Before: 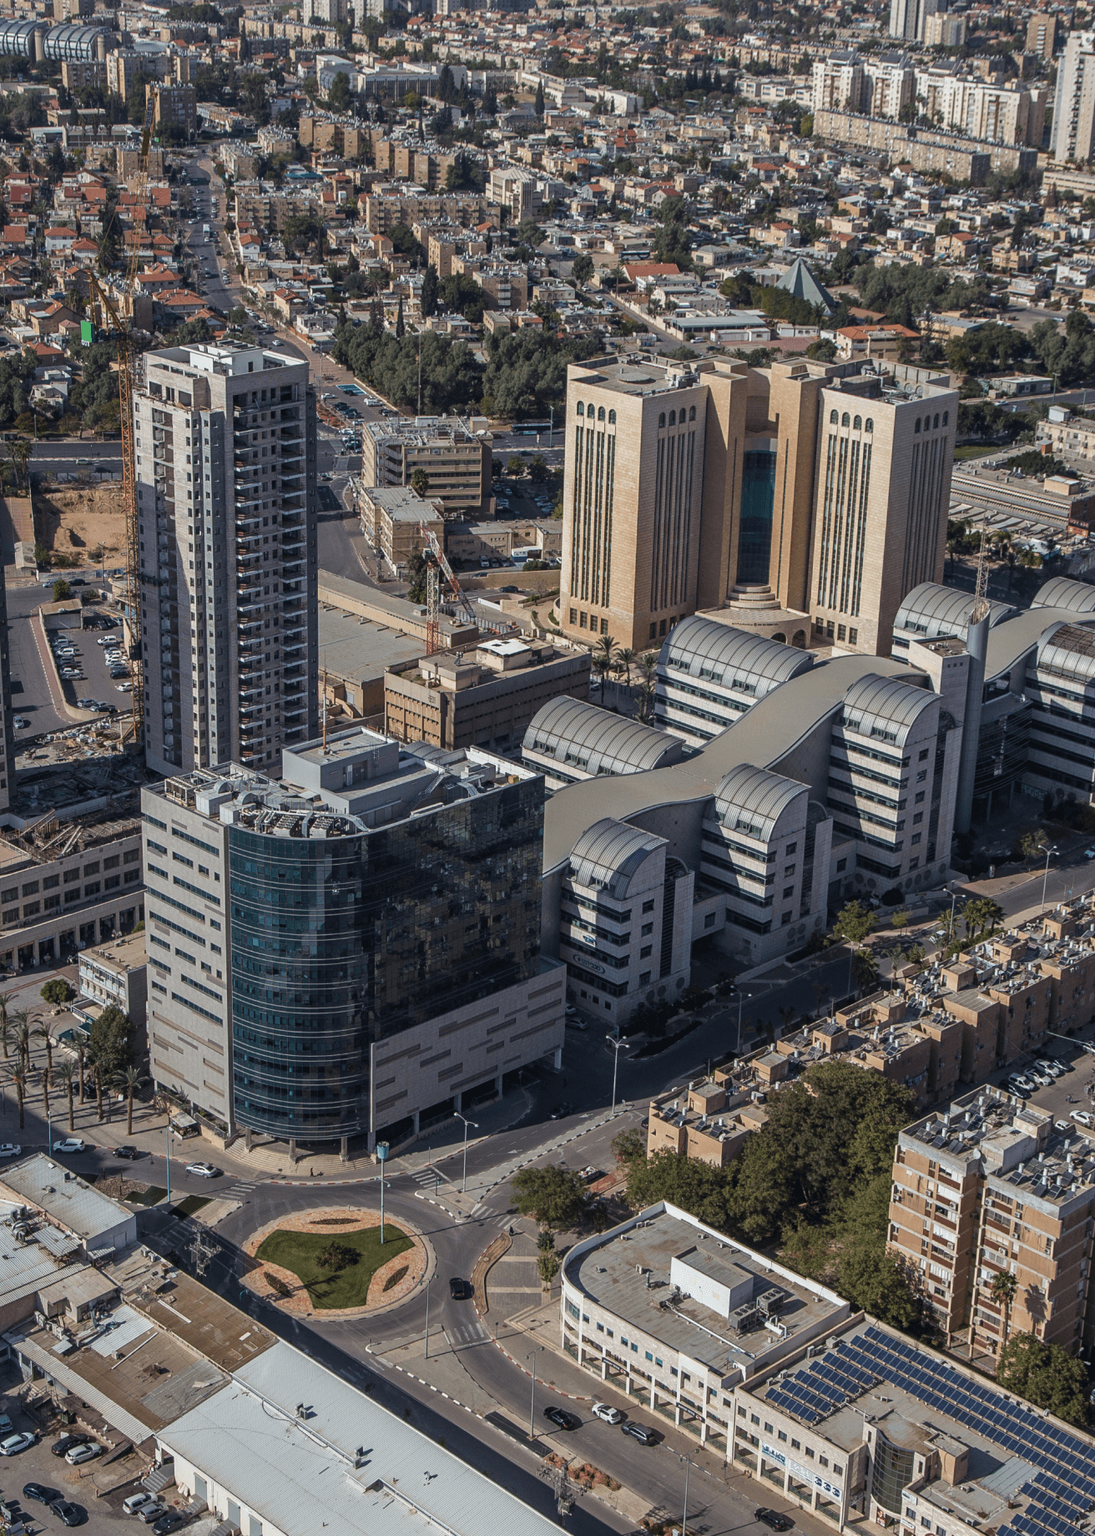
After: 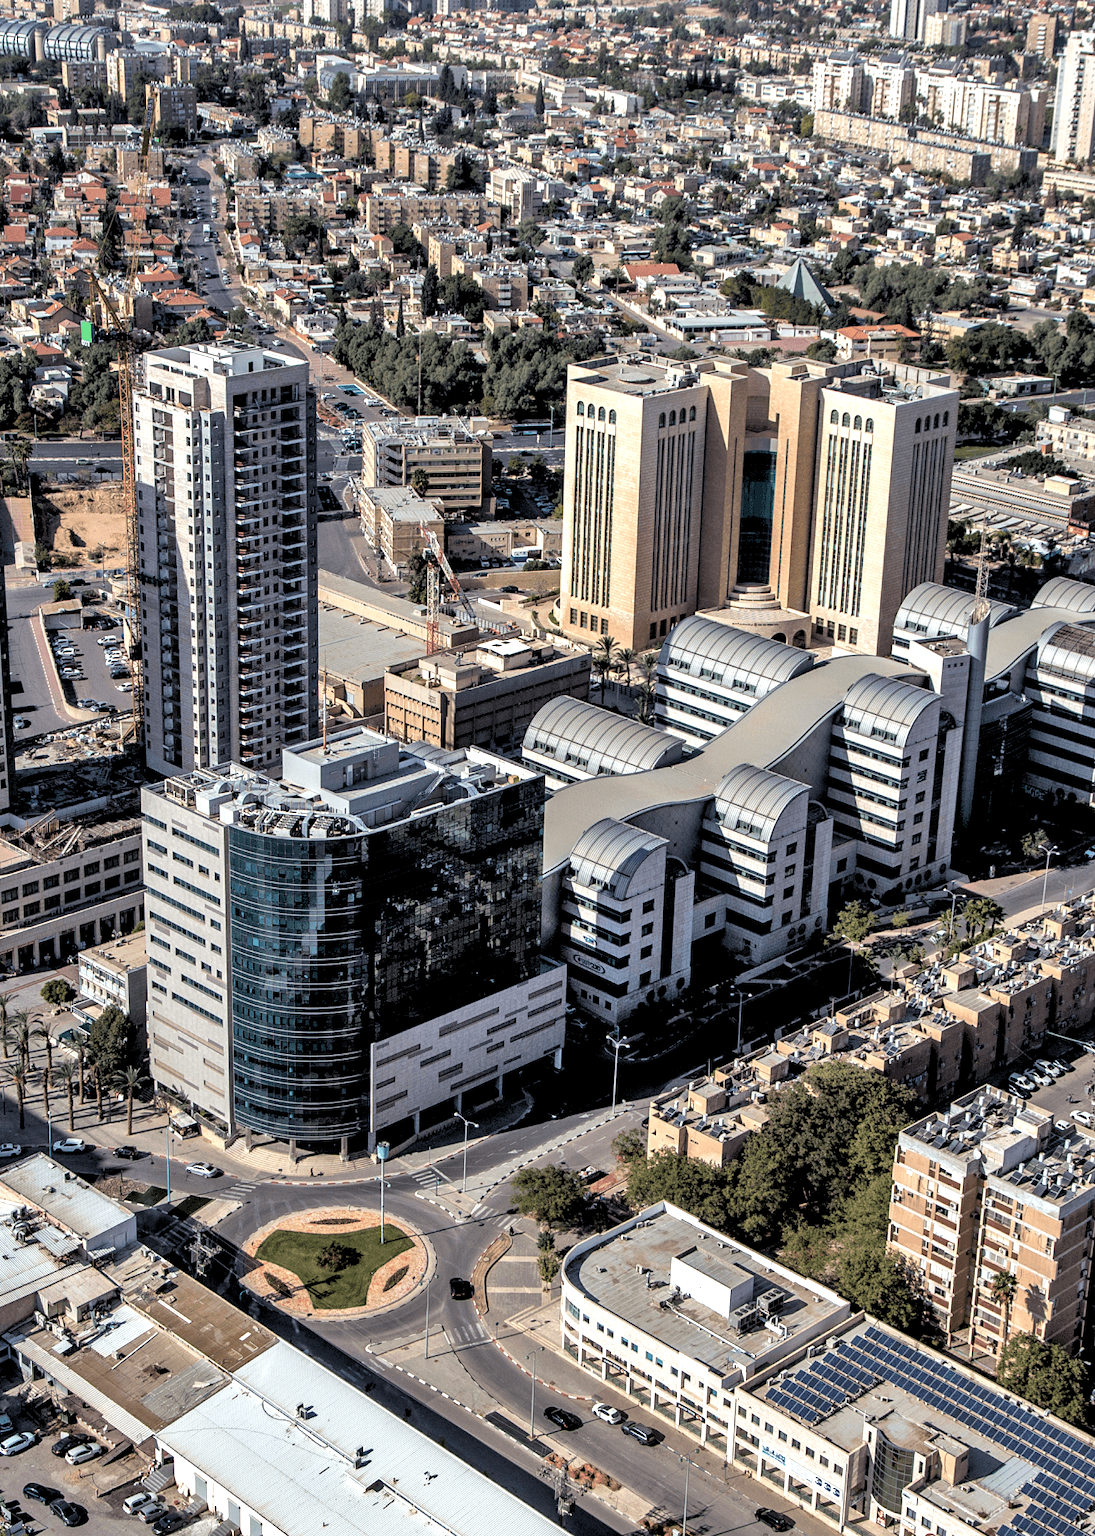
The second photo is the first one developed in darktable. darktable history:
shadows and highlights: shadows 60, soften with gaussian
rgb levels: levels [[0.029, 0.461, 0.922], [0, 0.5, 1], [0, 0.5, 1]]
exposure: exposure 0.766 EV, compensate highlight preservation false
